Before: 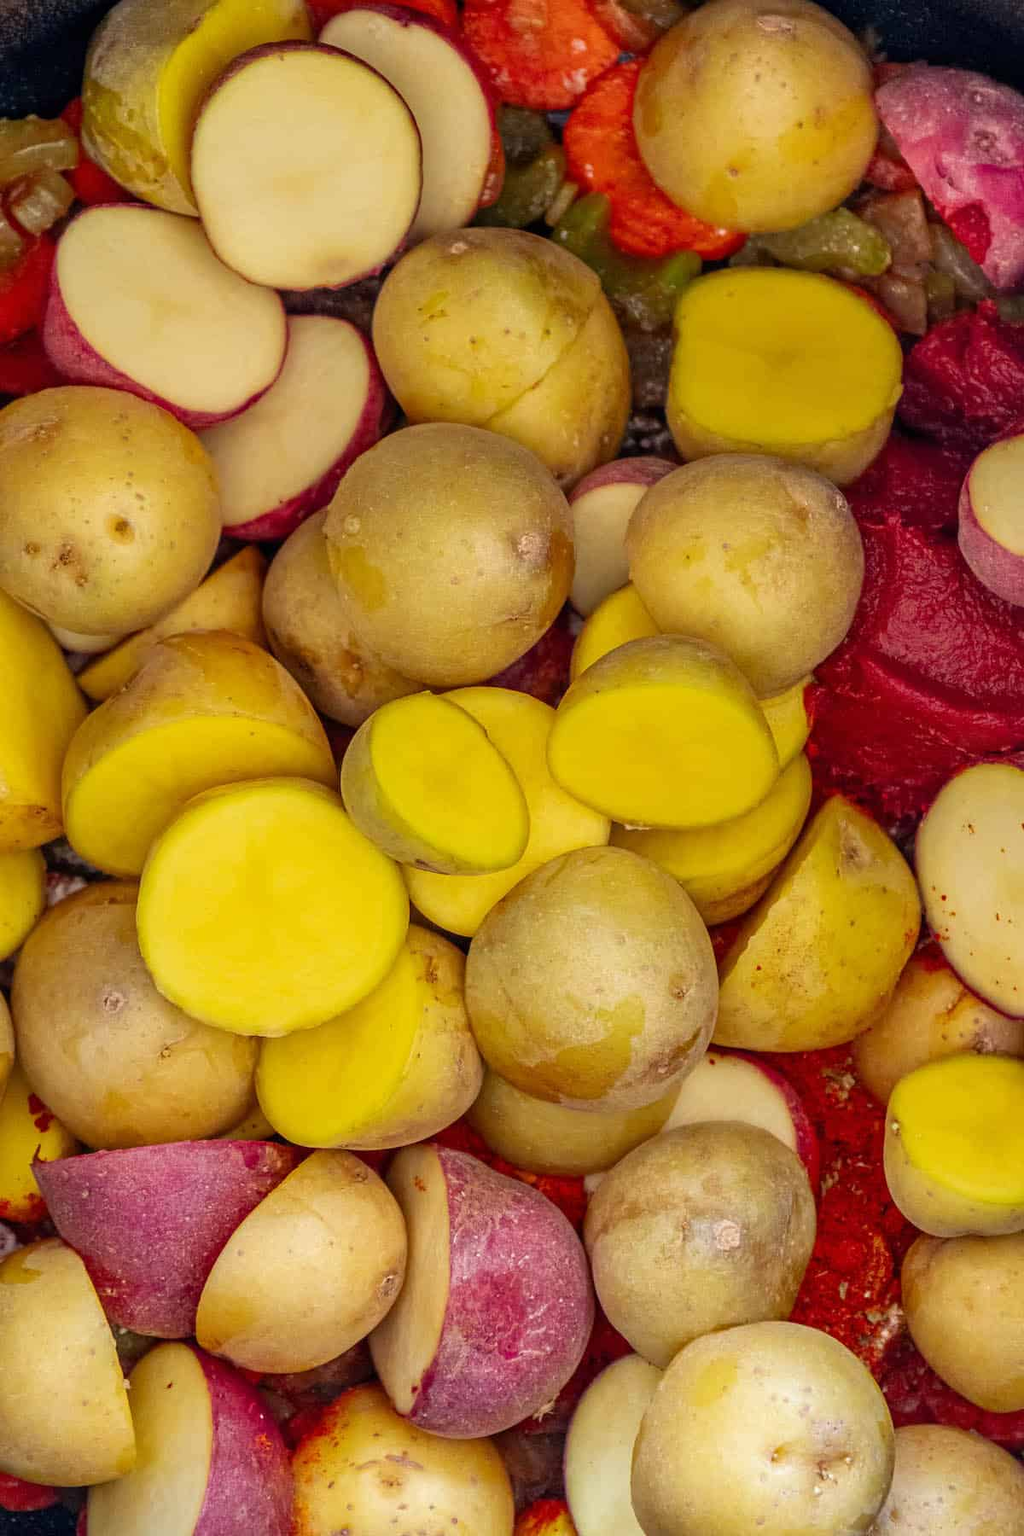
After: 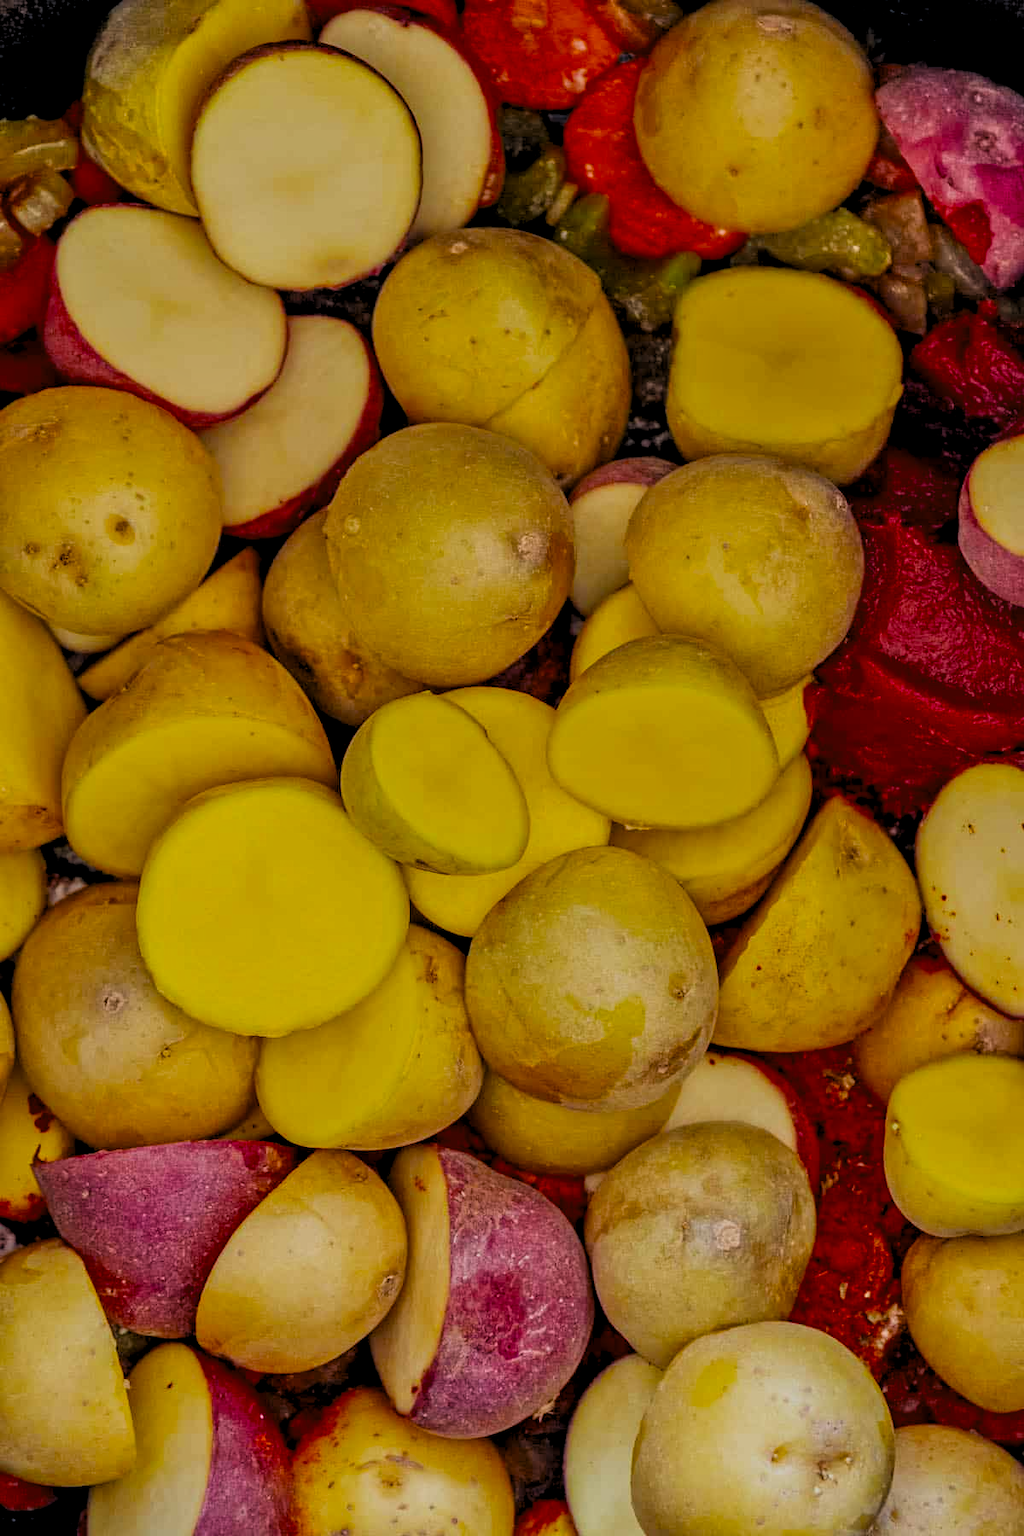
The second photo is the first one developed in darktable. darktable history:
filmic rgb: black relative exposure -7.75 EV, white relative exposure 4.4 EV, threshold 3 EV, target black luminance 0%, hardness 3.76, latitude 50.51%, contrast 1.074, highlights saturation mix 10%, shadows ↔ highlights balance -0.22%, color science v4 (2020), enable highlight reconstruction true
tone equalizer: -8 EV -0.002 EV, -7 EV 0.005 EV, -6 EV -0.008 EV, -5 EV 0.007 EV, -4 EV -0.042 EV, -3 EV -0.233 EV, -2 EV -0.662 EV, -1 EV -0.983 EV, +0 EV -0.969 EV, smoothing diameter 2%, edges refinement/feathering 20, mask exposure compensation -1.57 EV, filter diffusion 5
exposure: black level correction 0, exposure 0.7 EV, compensate exposure bias true, compensate highlight preservation false
levels: levels [0.116, 0.574, 1]
